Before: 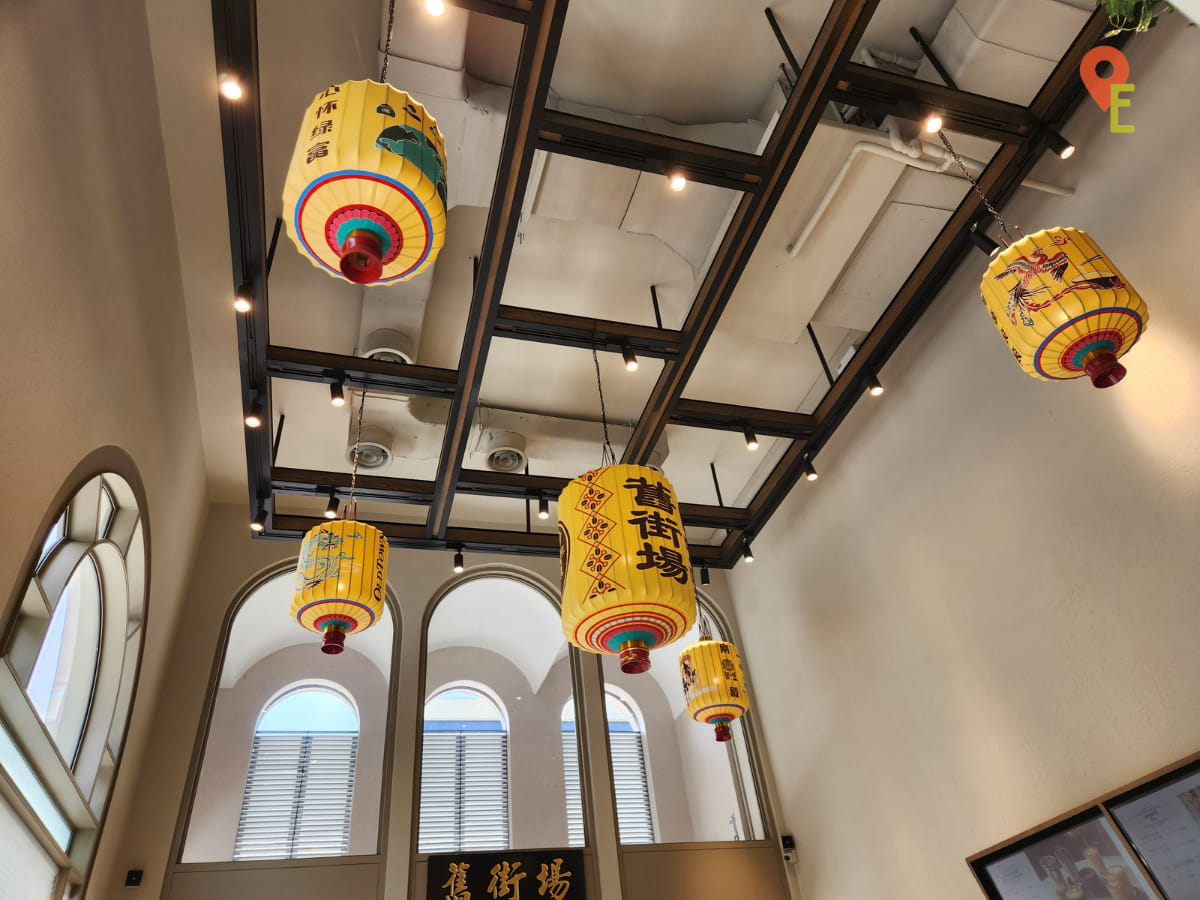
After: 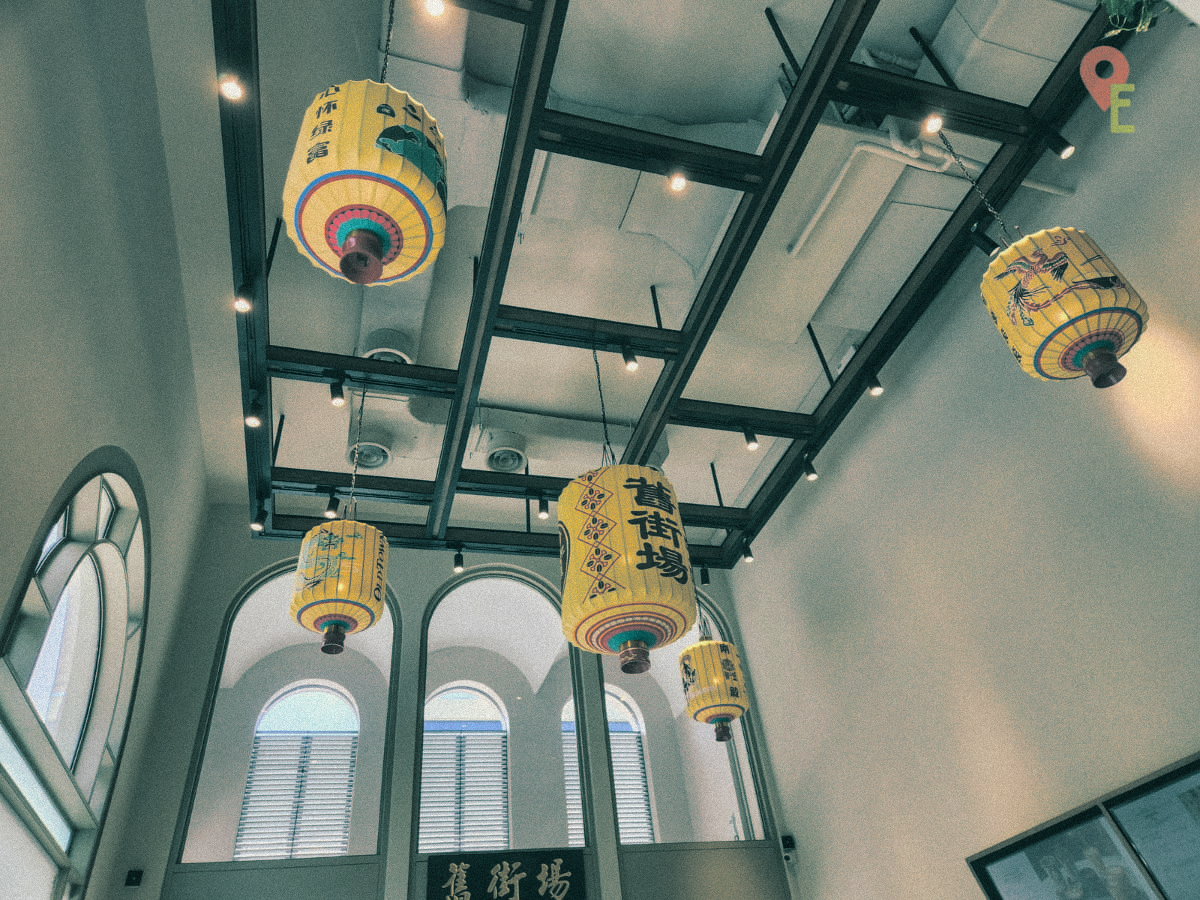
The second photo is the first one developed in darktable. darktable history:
grain: mid-tones bias 0%
contrast brightness saturation: contrast -0.1, saturation -0.1
split-toning: shadows › hue 186.43°, highlights › hue 49.29°, compress 30.29%
local contrast: detail 110%
